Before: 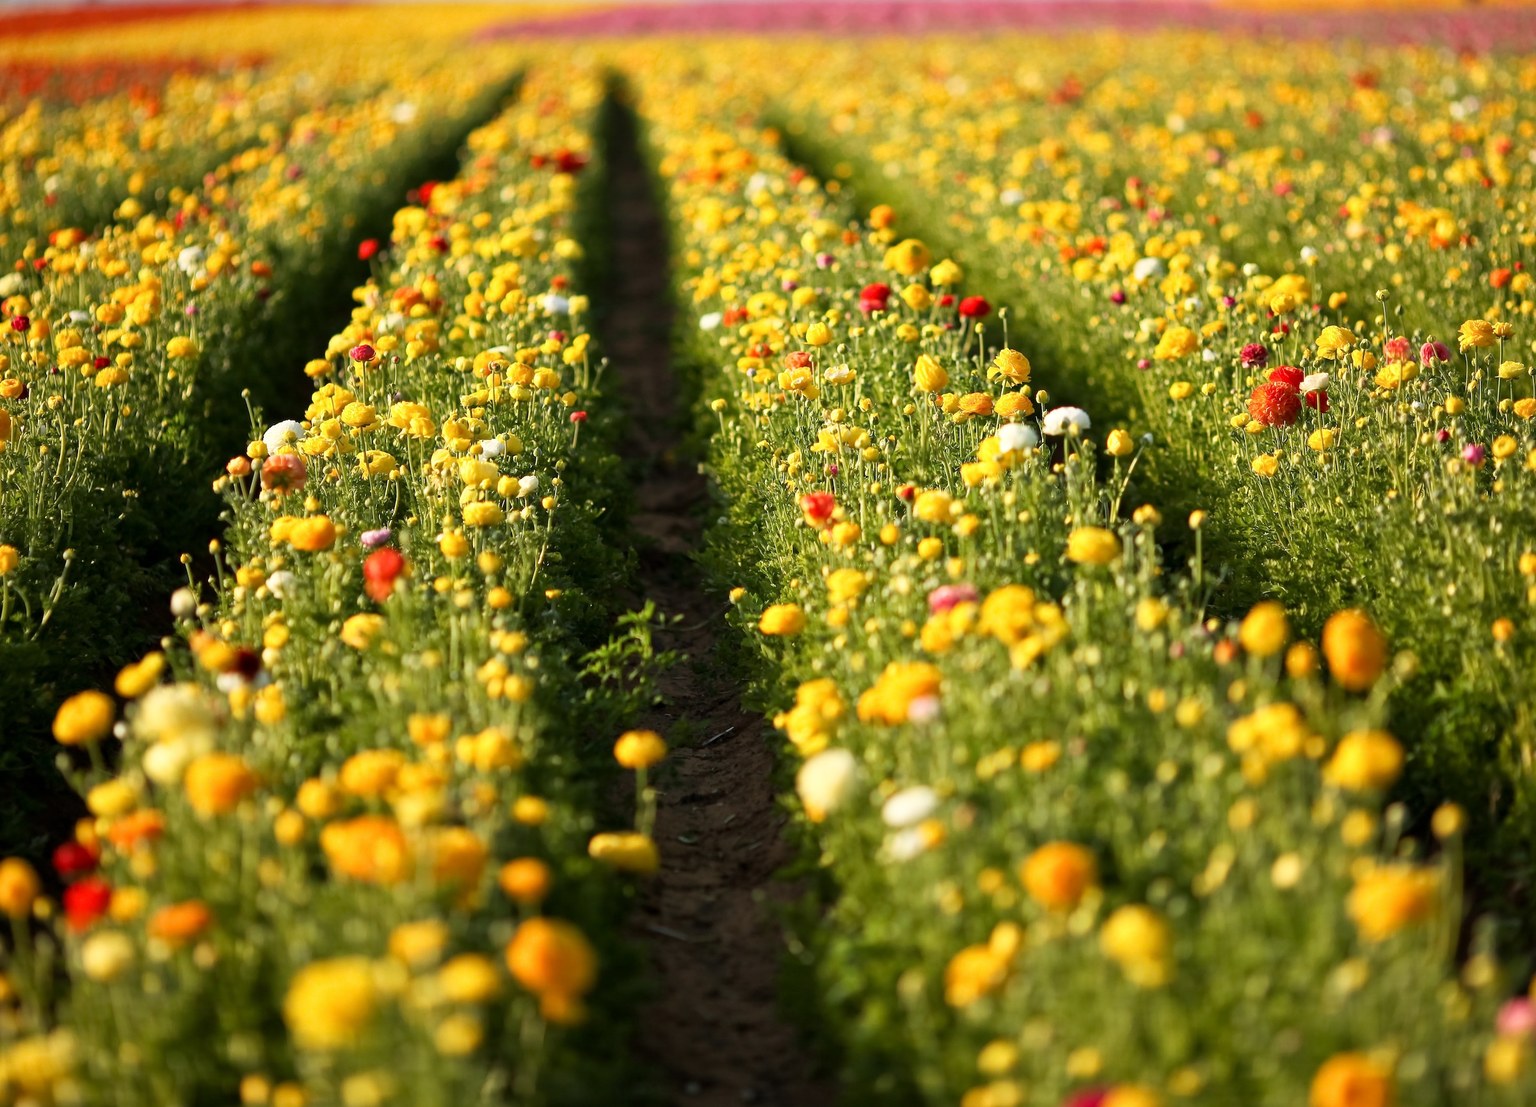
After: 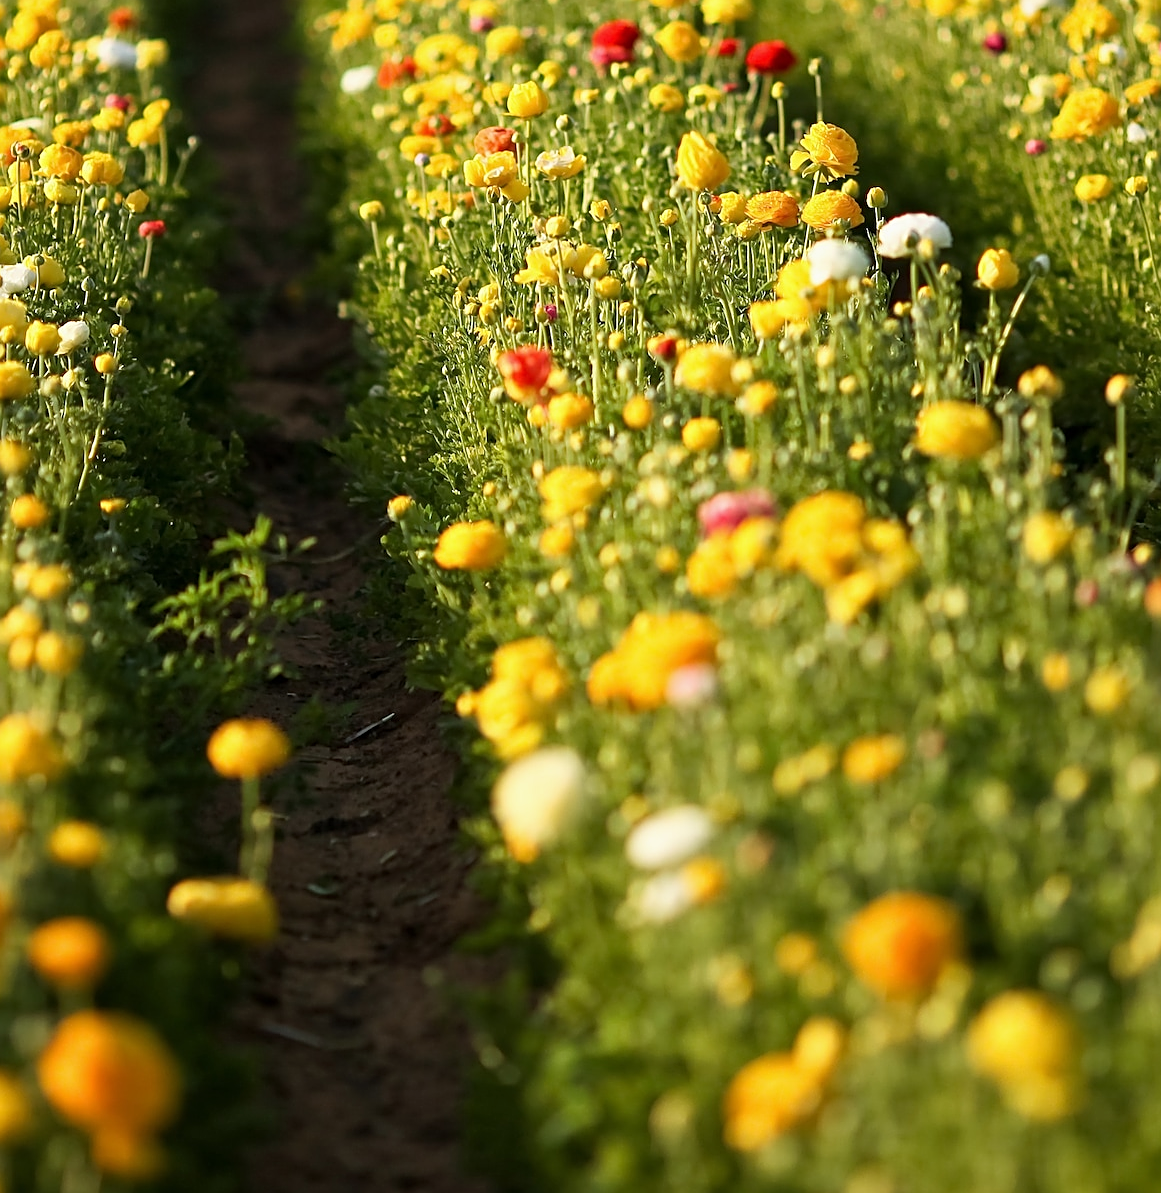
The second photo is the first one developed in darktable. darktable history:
exposure: exposure -0.054 EV, compensate exposure bias true, compensate highlight preservation false
base curve: preserve colors none
sharpen: on, module defaults
crop: left 31.367%, top 24.442%, right 20.243%, bottom 6.542%
